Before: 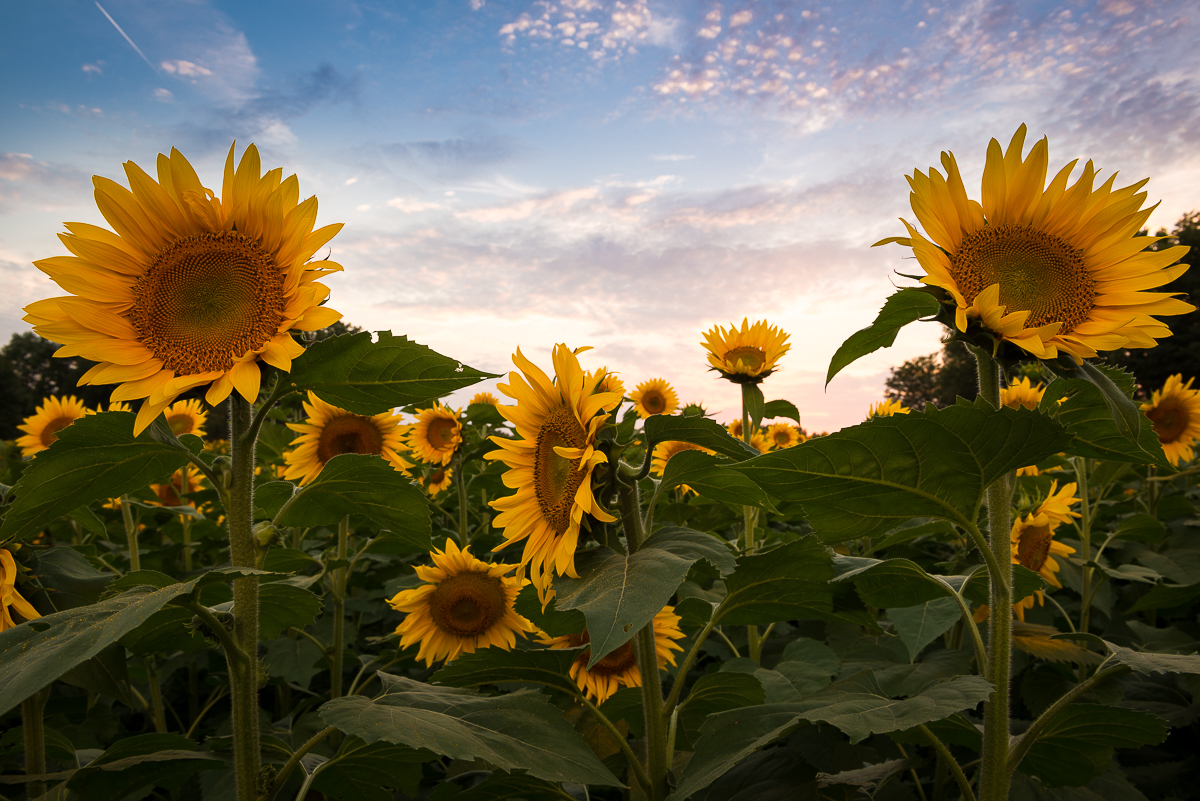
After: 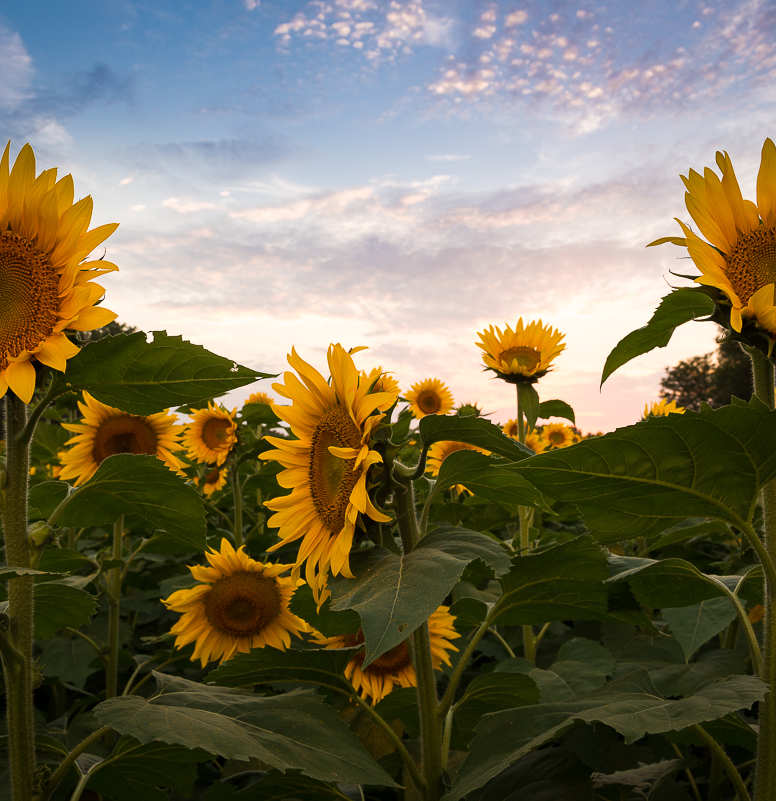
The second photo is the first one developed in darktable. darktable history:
crop and rotate: left 18.768%, right 16.532%
